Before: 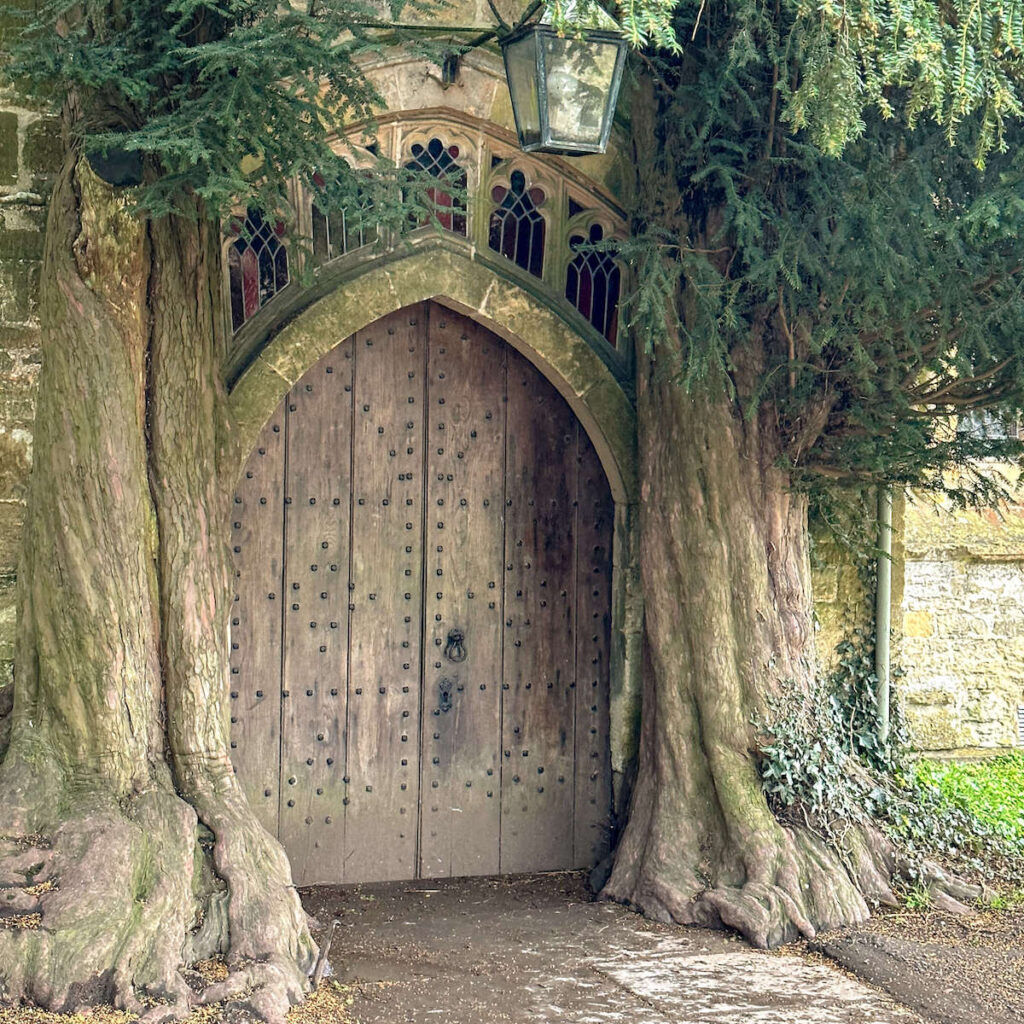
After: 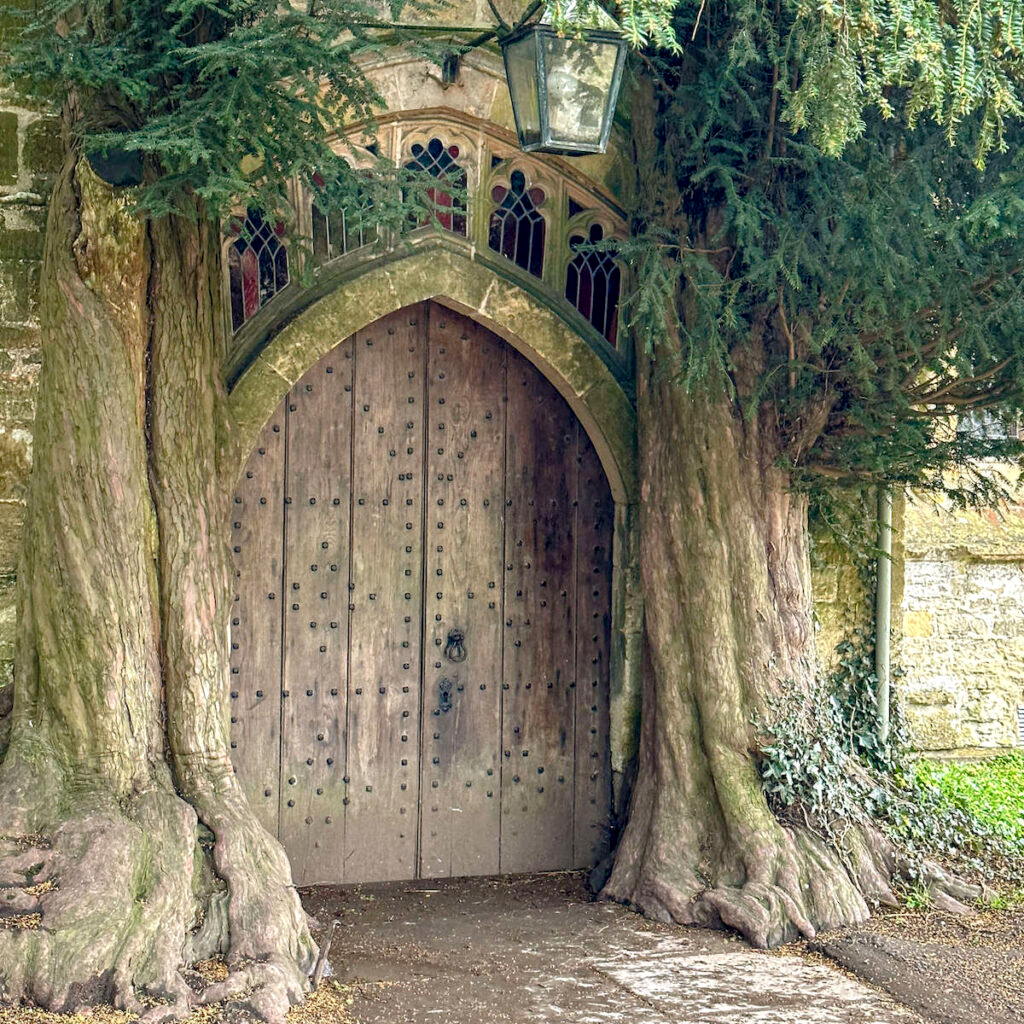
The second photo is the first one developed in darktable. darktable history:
color balance rgb: perceptual saturation grading › global saturation 20%, perceptual saturation grading › highlights -25%, perceptual saturation grading › shadows 25%
local contrast: highlights 100%, shadows 100%, detail 120%, midtone range 0.2
